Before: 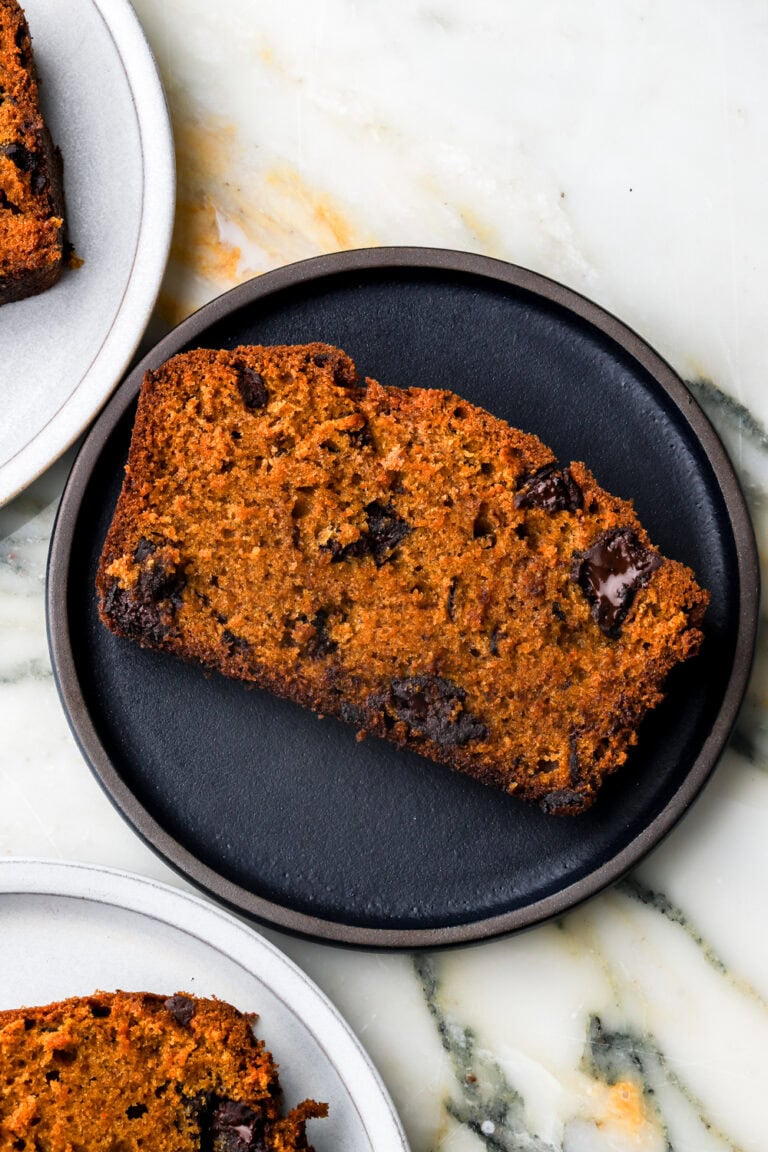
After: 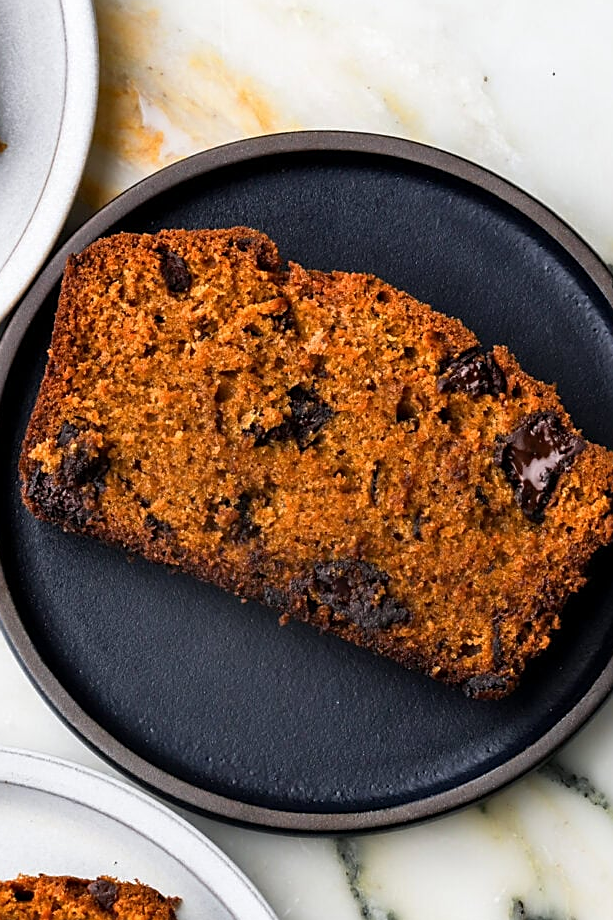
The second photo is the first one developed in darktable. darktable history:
crop and rotate: left 10.071%, top 10.071%, right 10.02%, bottom 10.02%
sharpen: on, module defaults
